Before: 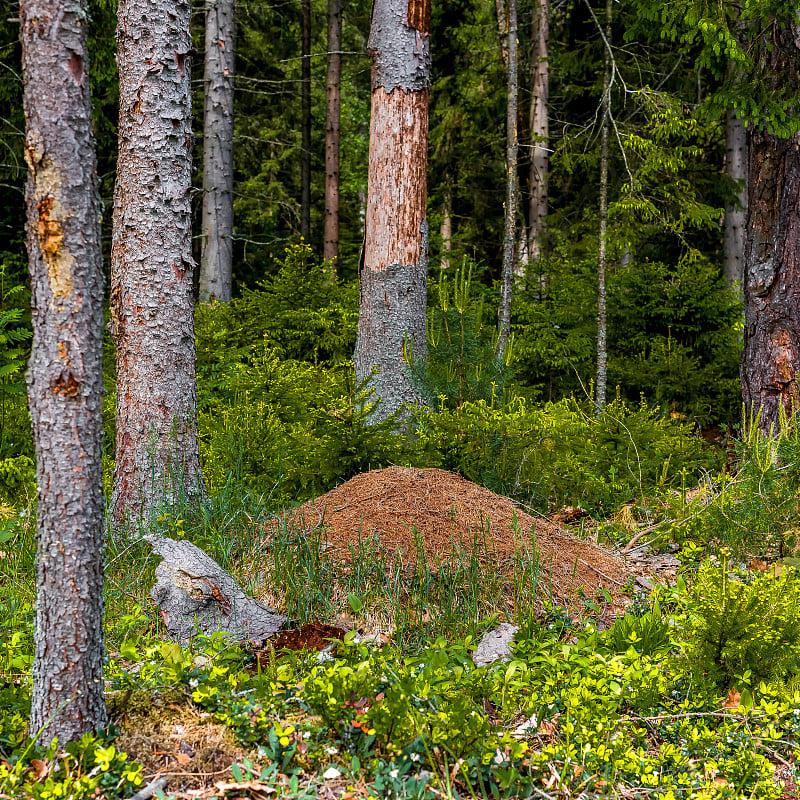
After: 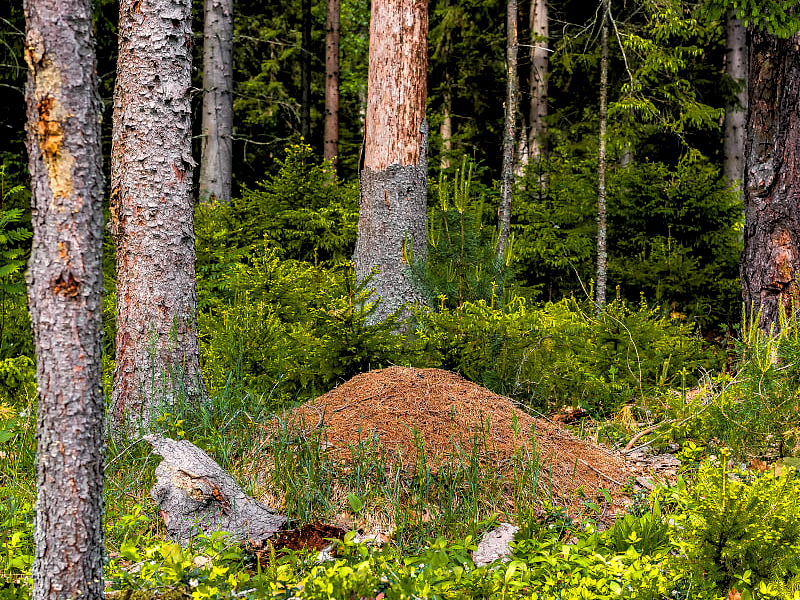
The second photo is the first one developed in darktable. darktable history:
crop and rotate: top 12.5%, bottom 12.5%
rgb levels: levels [[0.01, 0.419, 0.839], [0, 0.5, 1], [0, 0.5, 1]]
color correction: highlights a* 3.84, highlights b* 5.07
